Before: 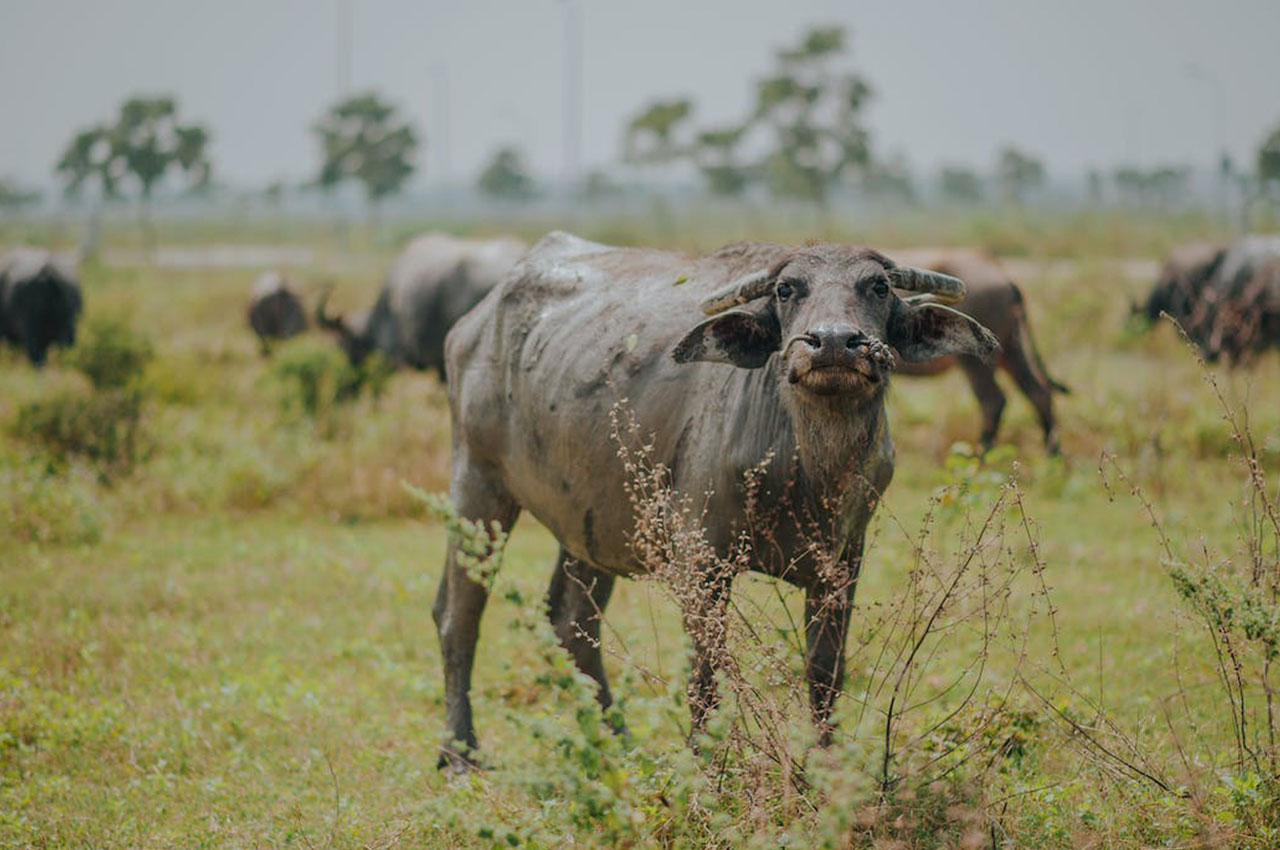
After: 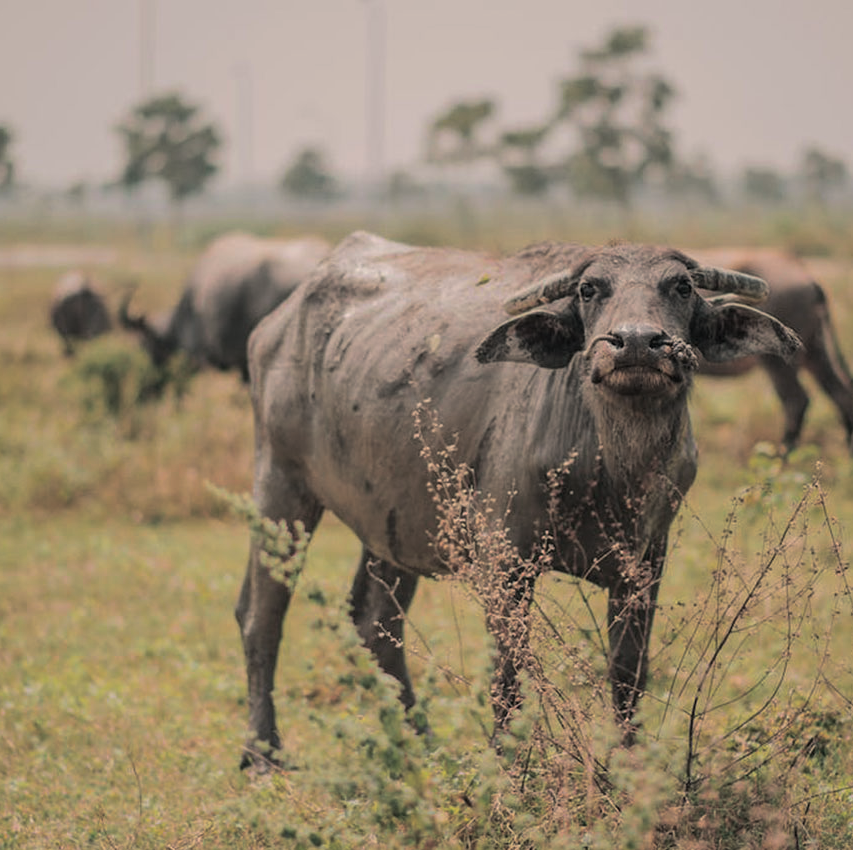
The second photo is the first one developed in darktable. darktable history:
split-toning: shadows › hue 43.2°, shadows › saturation 0, highlights › hue 50.4°, highlights › saturation 1
tone equalizer: on, module defaults
white balance: red 1.127, blue 0.943
crop: left 15.419%, right 17.914%
